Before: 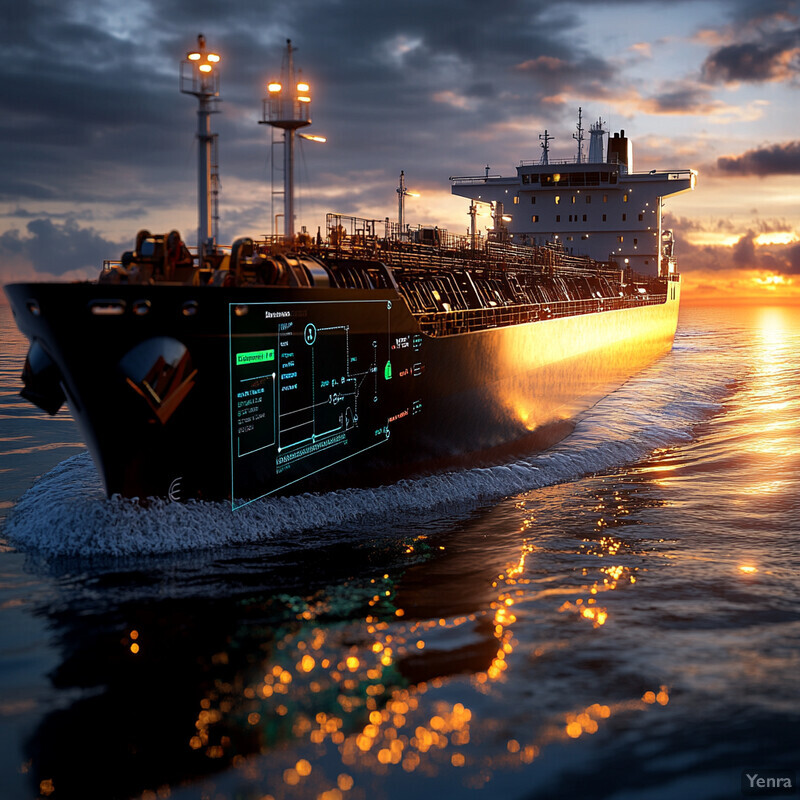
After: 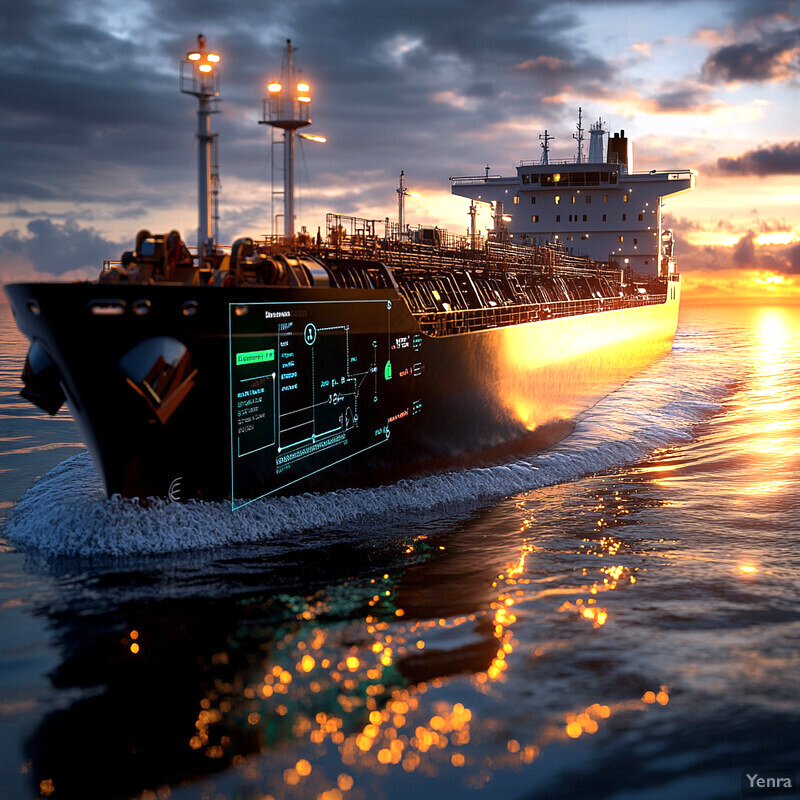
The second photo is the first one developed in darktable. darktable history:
exposure: exposure 0.6 EV, compensate highlight preservation false
tone equalizer: on, module defaults
